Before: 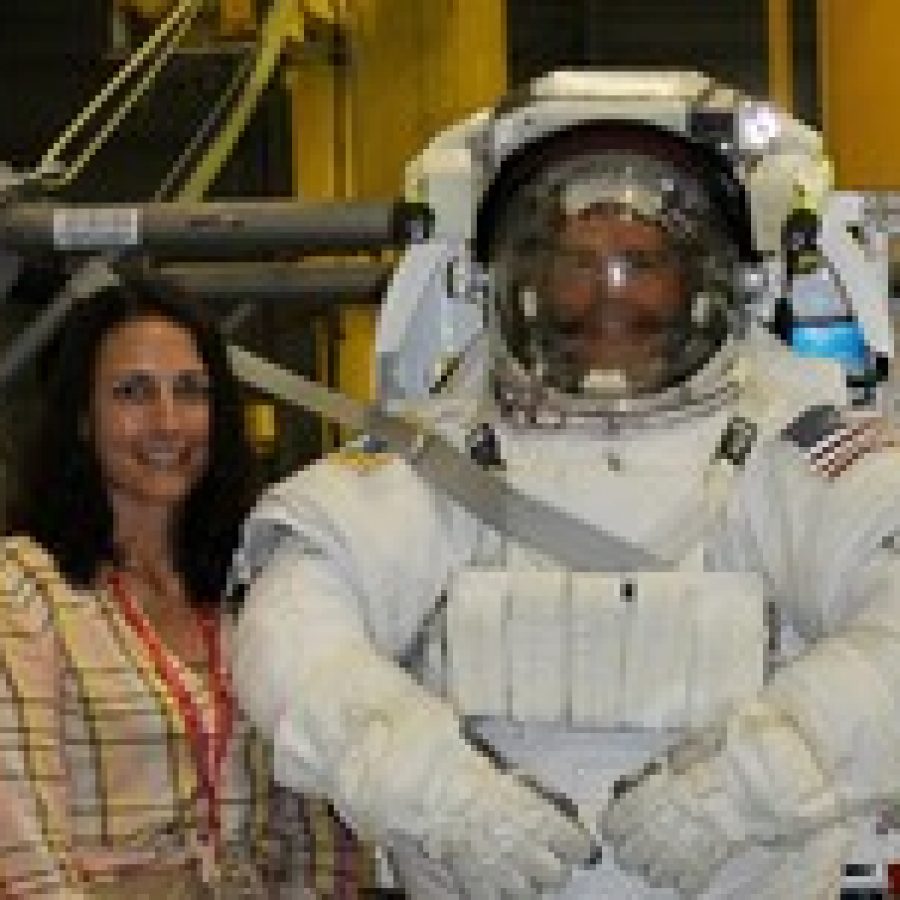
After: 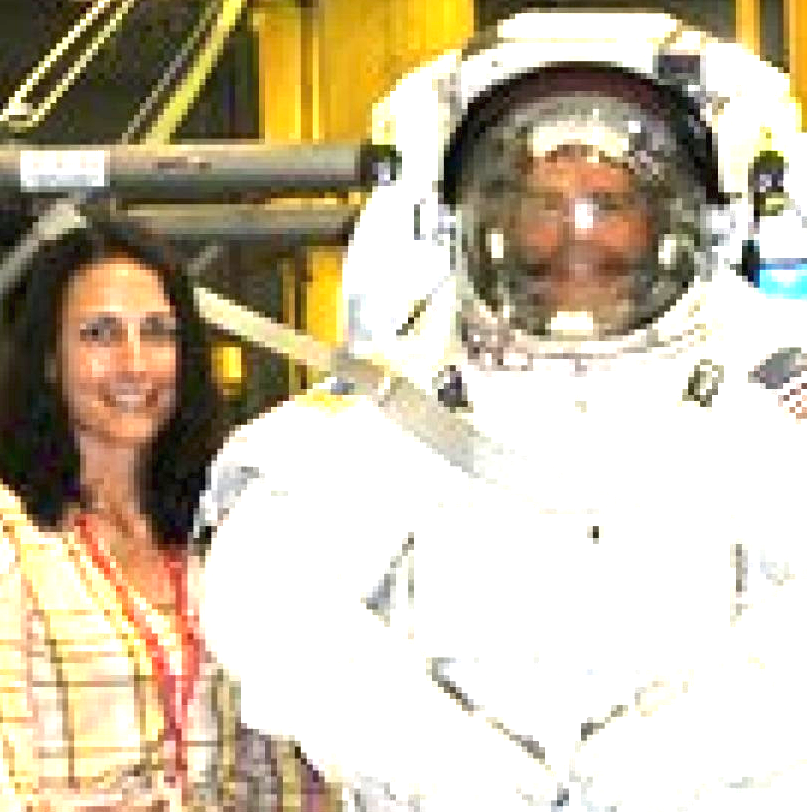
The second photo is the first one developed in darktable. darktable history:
exposure: black level correction 0, exposure 2.164 EV, compensate highlight preservation false
crop: left 3.717%, top 6.491%, right 6.527%, bottom 3.258%
